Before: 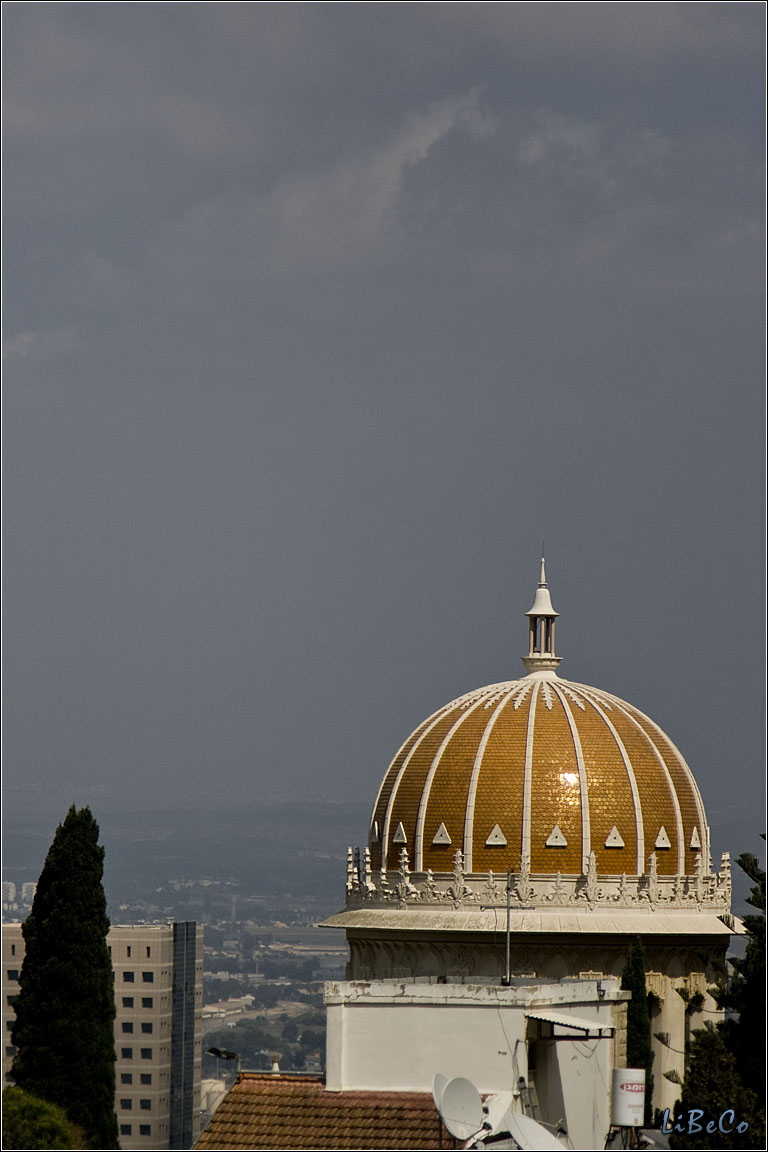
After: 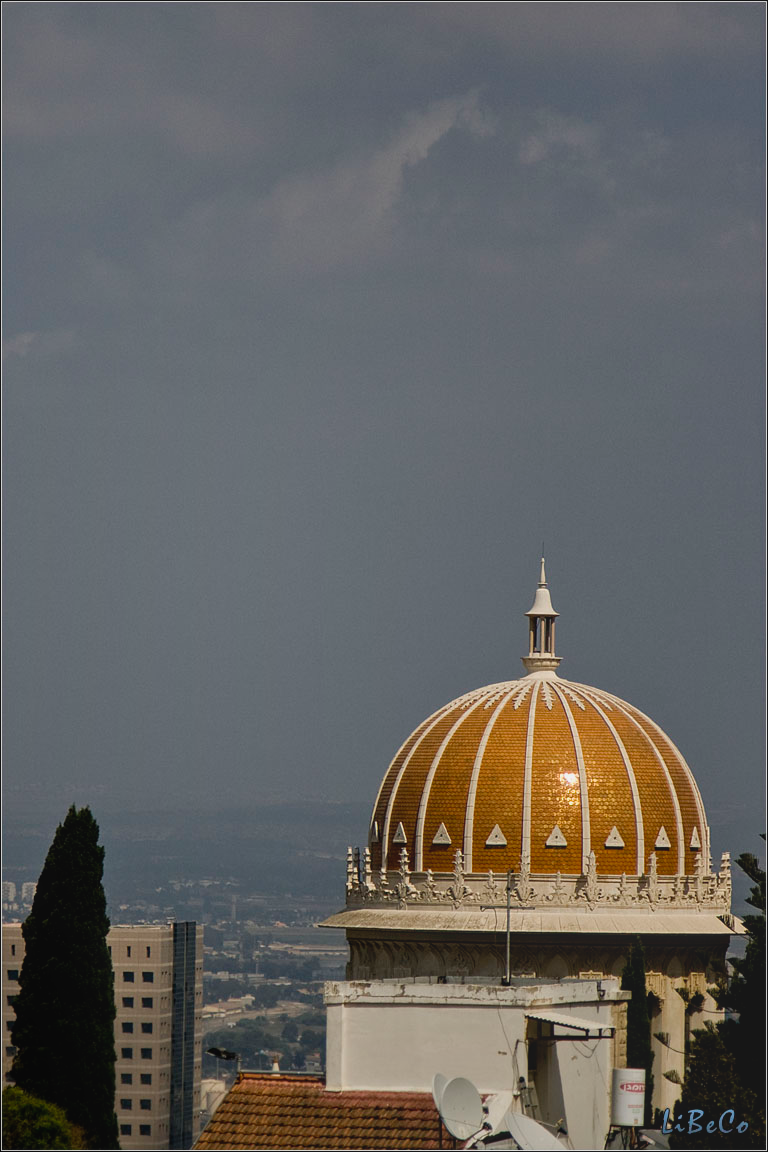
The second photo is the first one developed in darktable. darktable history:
local contrast: highlights 47%, shadows 4%, detail 101%
